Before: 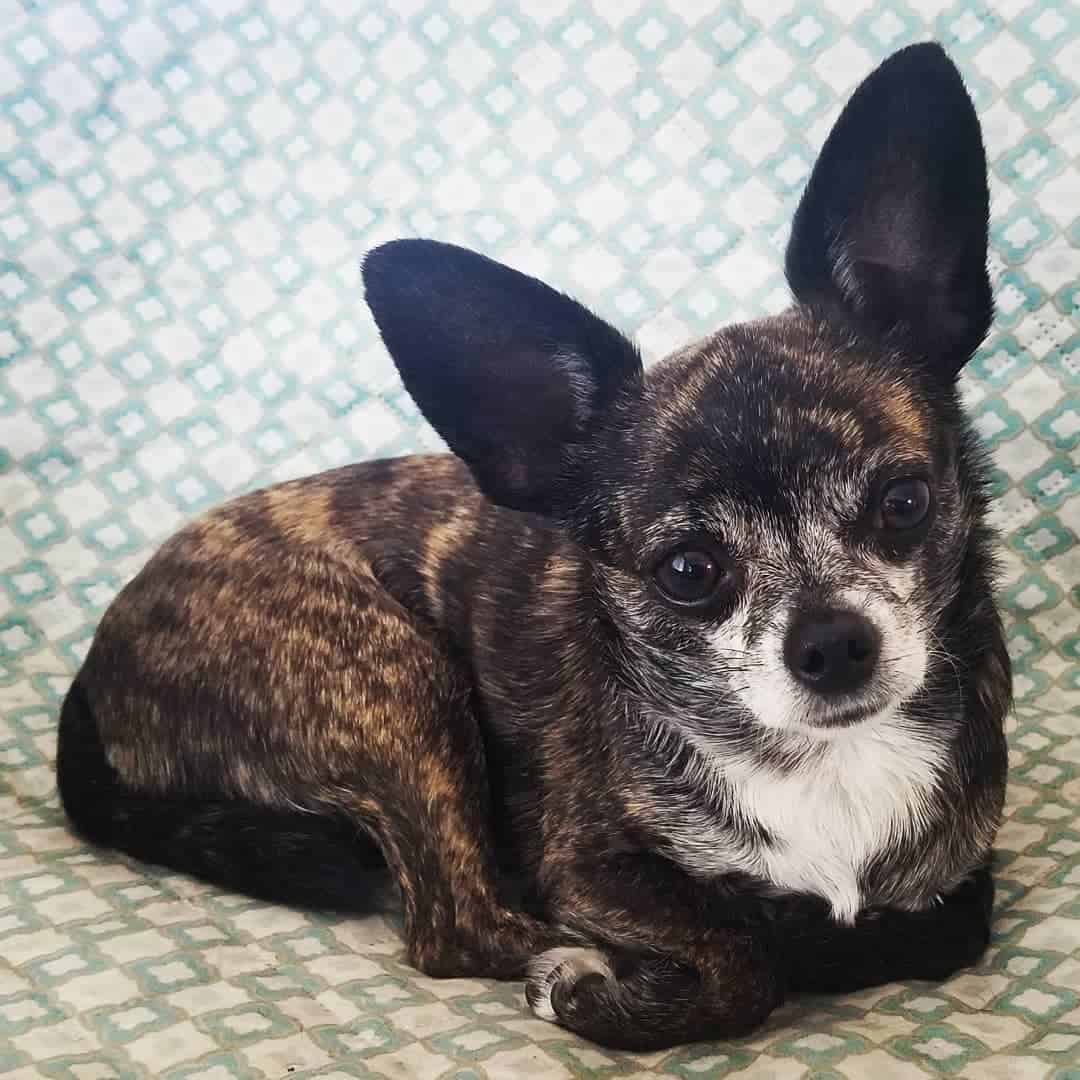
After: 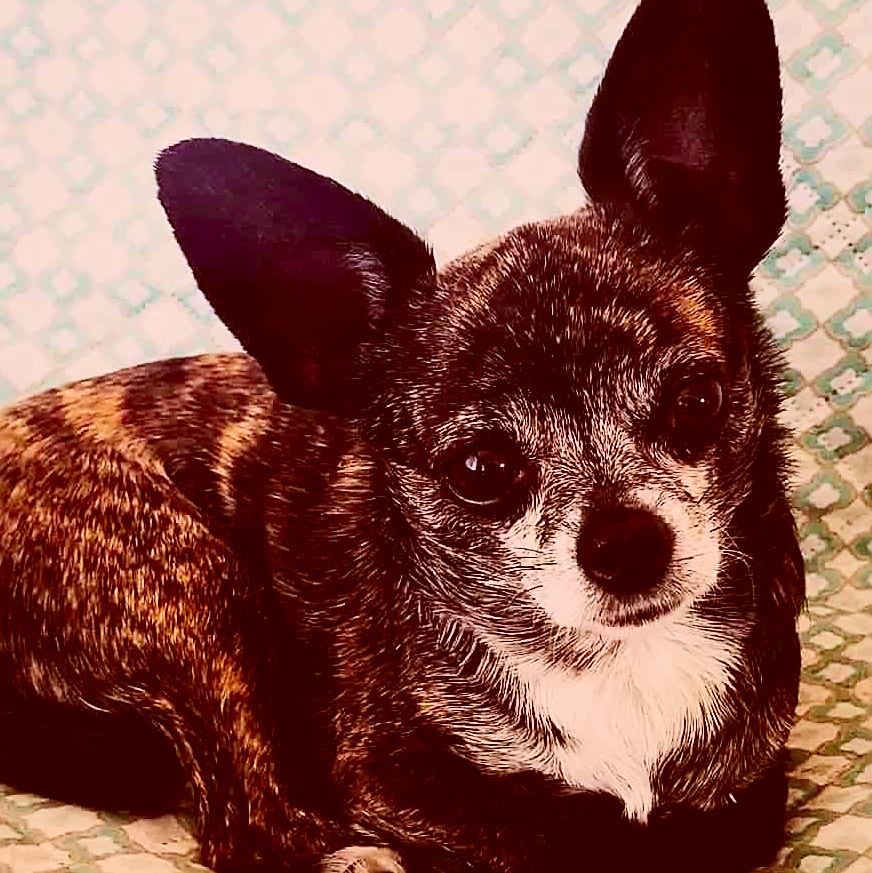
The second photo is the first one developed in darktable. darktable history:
crop: left 19.222%, top 9.408%, right 0%, bottom 9.738%
color correction: highlights a* 9.16, highlights b* 9.03, shadows a* 39.22, shadows b* 39.74, saturation 0.776
sharpen: amount 0.91
filmic rgb: black relative exposure -7.65 EV, white relative exposure 4.56 EV, hardness 3.61, color science v6 (2022)
contrast brightness saturation: contrast 0.268, brightness 0.021, saturation 0.859
